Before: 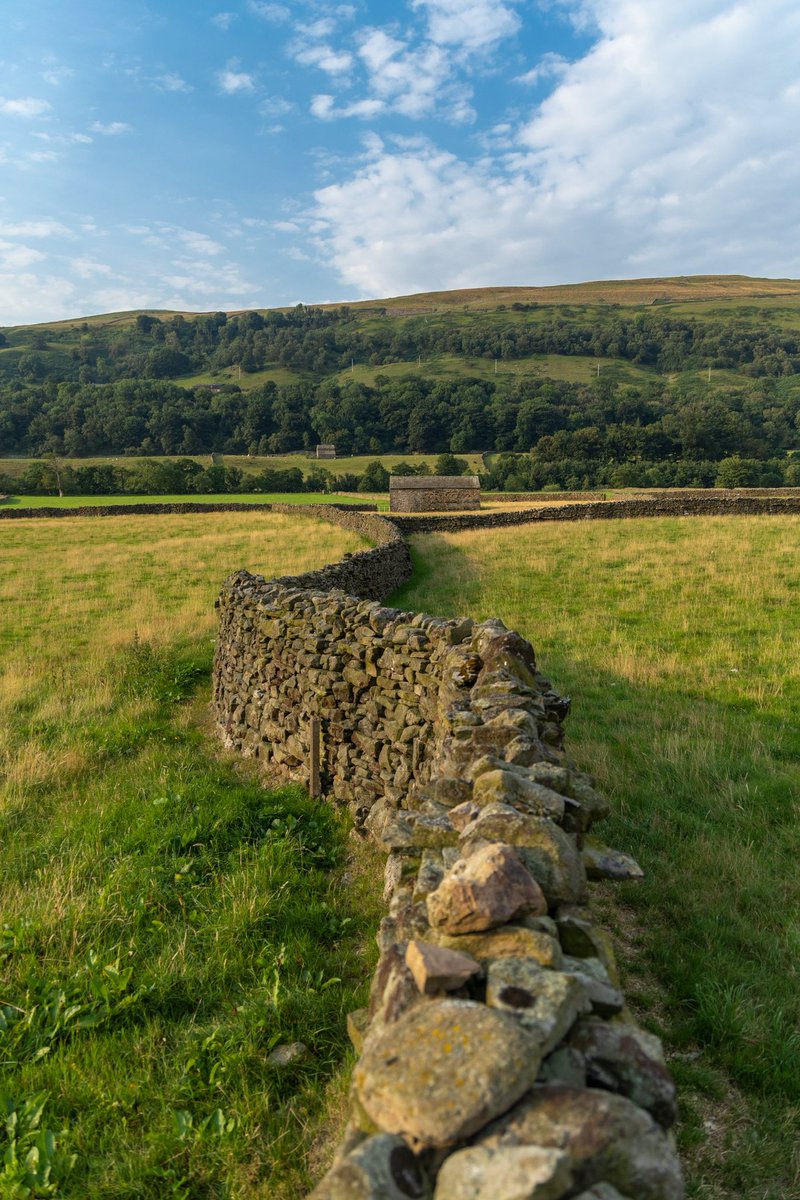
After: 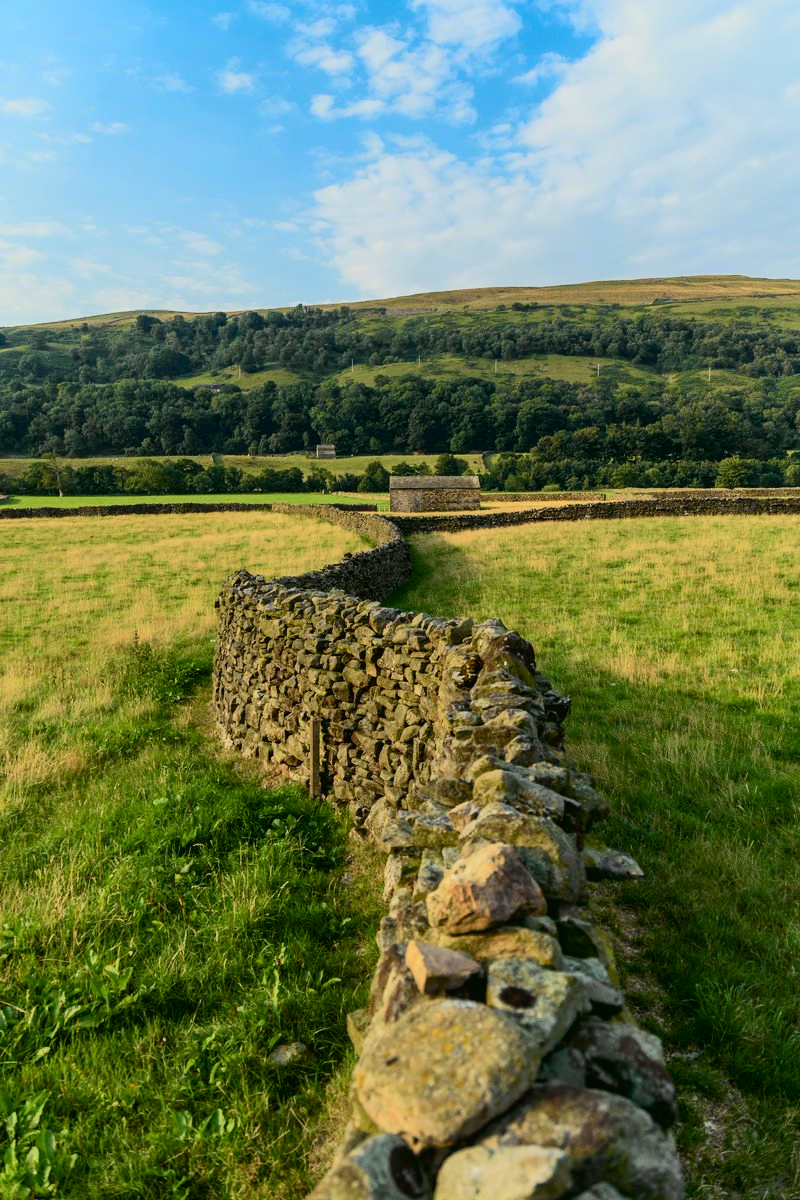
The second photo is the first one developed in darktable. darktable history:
tone curve: curves: ch0 [(0, 0.017) (0.091, 0.04) (0.296, 0.276) (0.439, 0.482) (0.64, 0.729) (0.785, 0.817) (0.995, 0.917)]; ch1 [(0, 0) (0.384, 0.365) (0.463, 0.447) (0.486, 0.474) (0.503, 0.497) (0.526, 0.52) (0.555, 0.564) (0.578, 0.589) (0.638, 0.66) (0.766, 0.773) (1, 1)]; ch2 [(0, 0) (0.374, 0.344) (0.446, 0.443) (0.501, 0.509) (0.528, 0.522) (0.569, 0.593) (0.61, 0.646) (0.666, 0.688) (1, 1)], color space Lab, independent channels, preserve colors none
